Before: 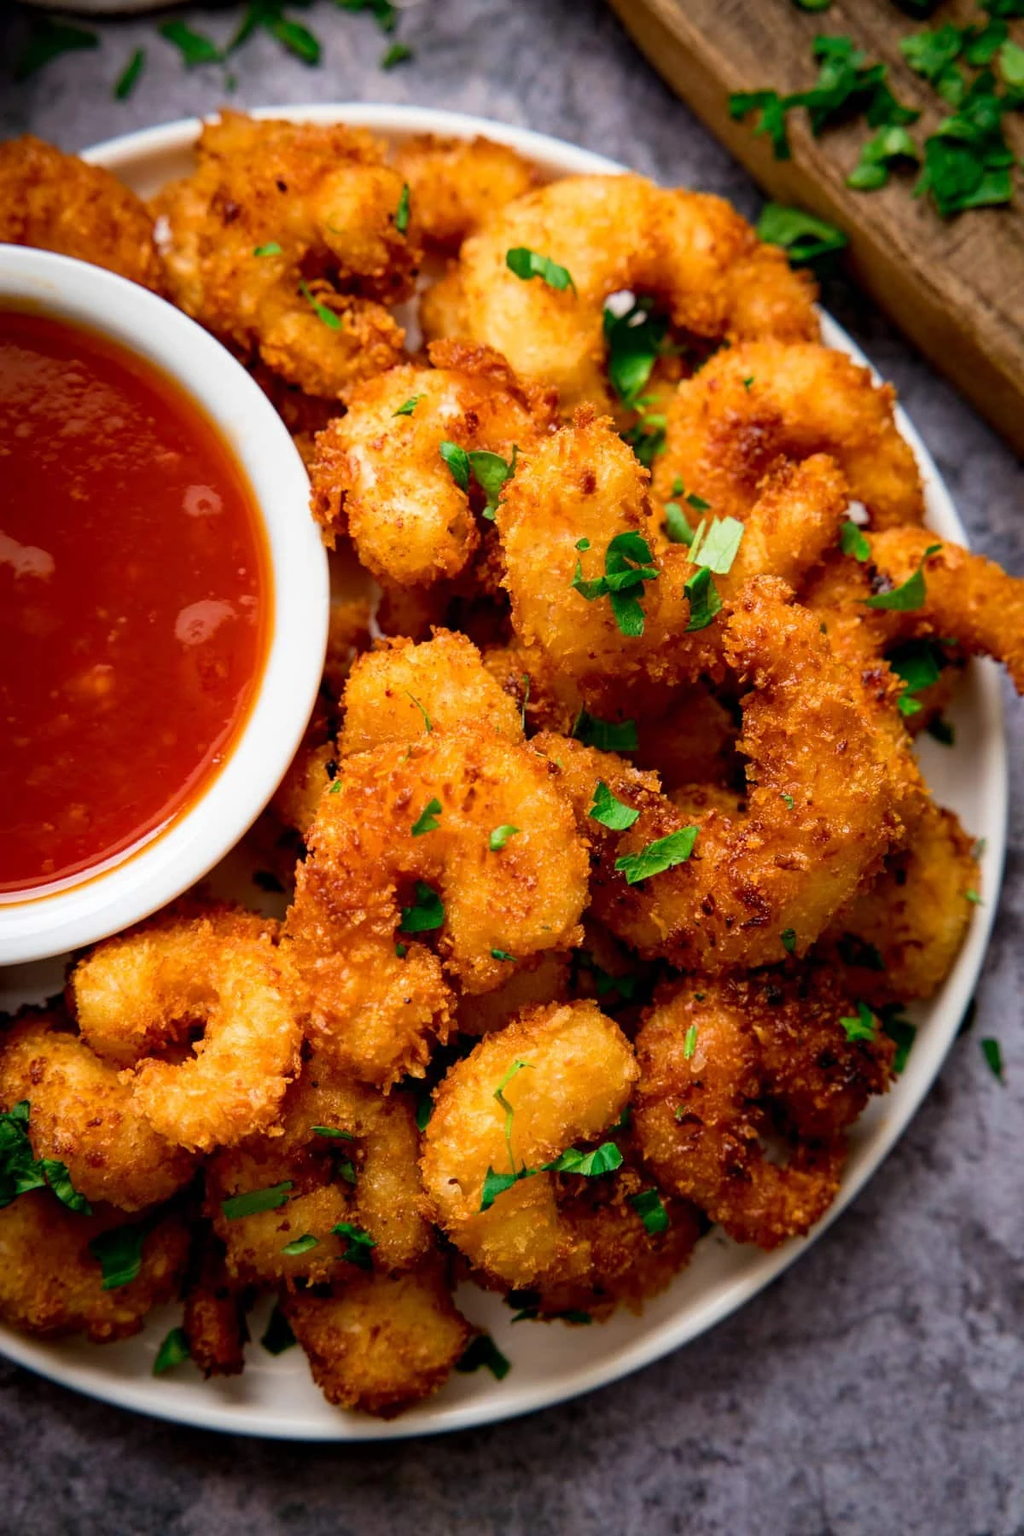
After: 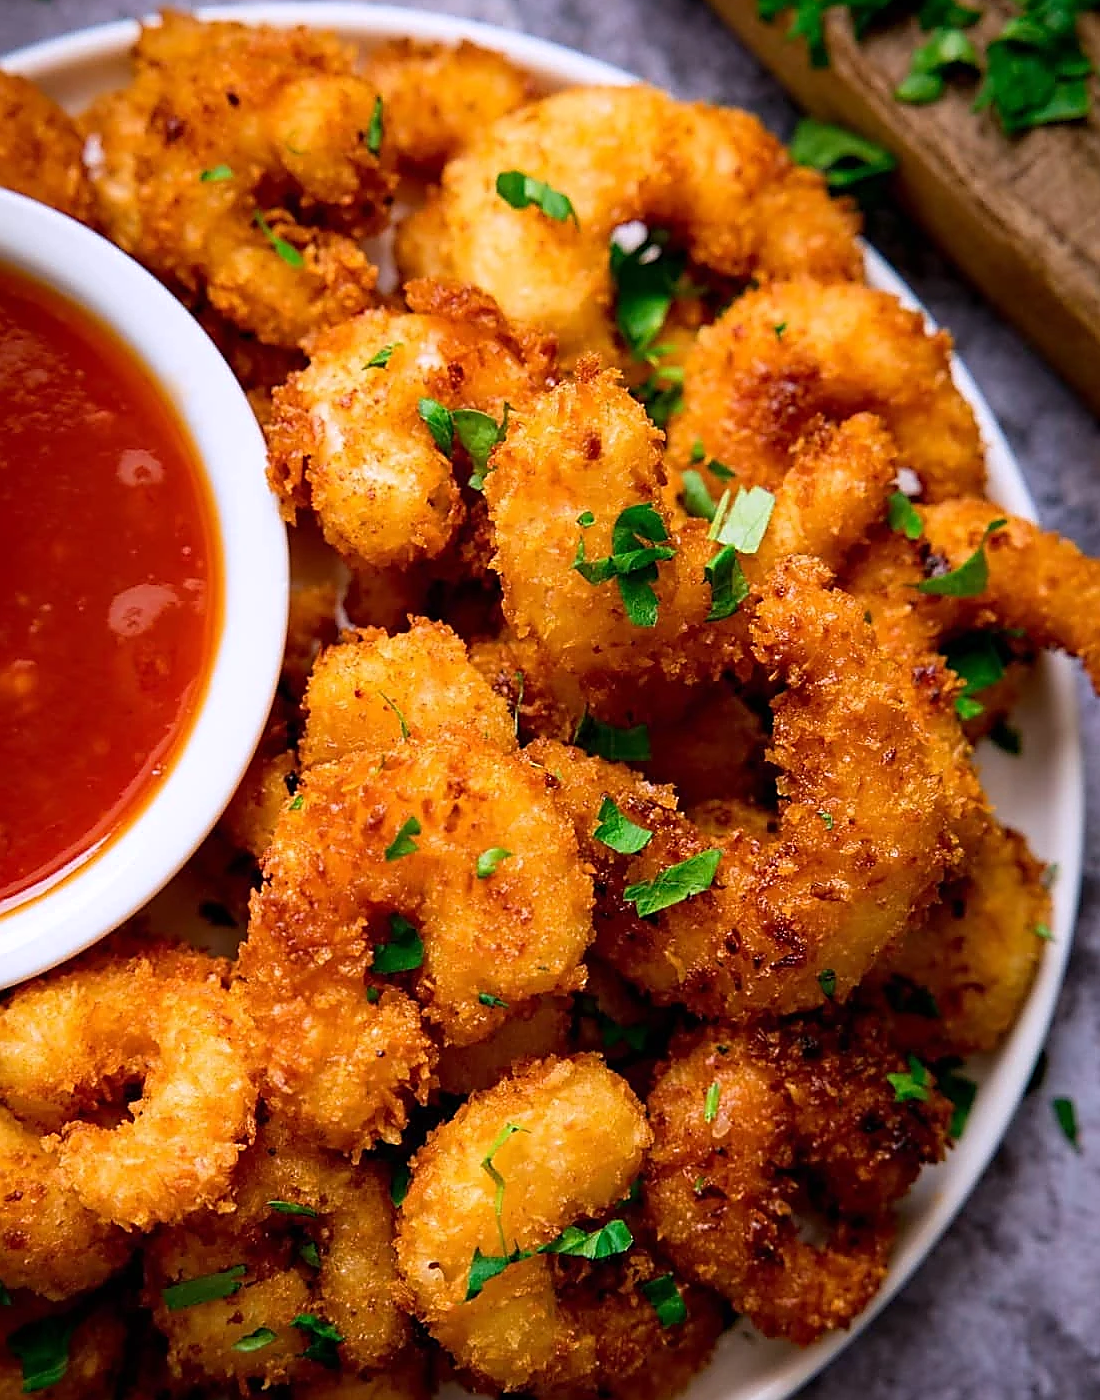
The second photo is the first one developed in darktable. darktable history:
white balance: red 1.004, blue 1.096
crop: left 8.155%, top 6.611%, bottom 15.385%
sharpen: radius 1.4, amount 1.25, threshold 0.7
